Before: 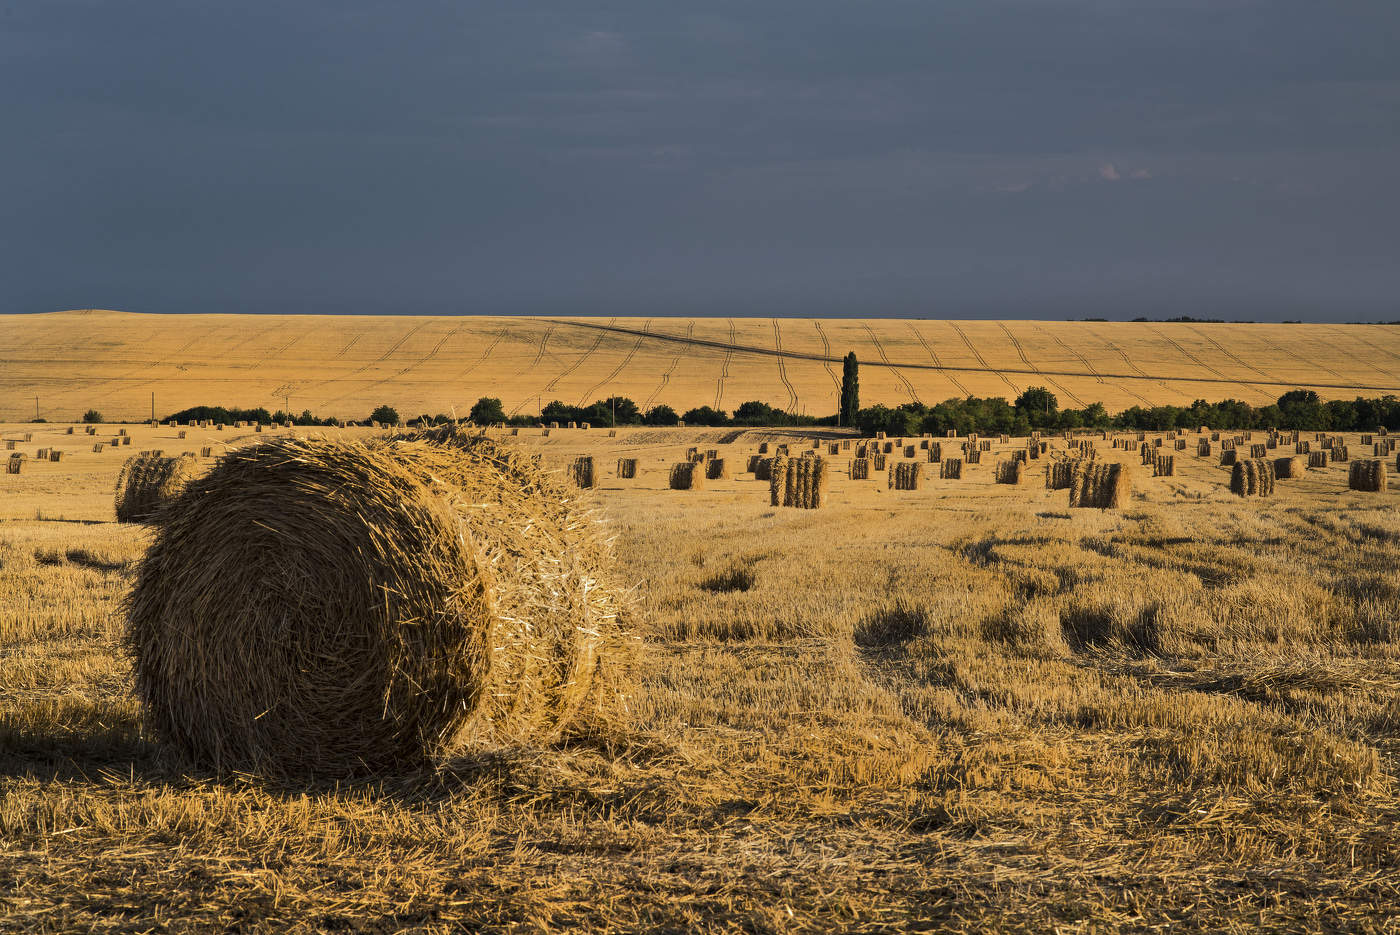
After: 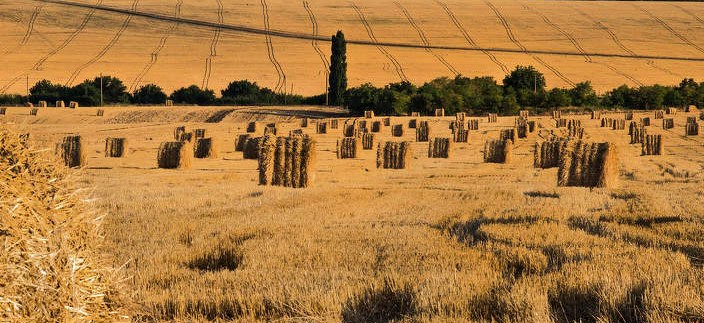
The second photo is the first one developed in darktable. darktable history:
crop: left 36.637%, top 34.392%, right 13.012%, bottom 30.958%
